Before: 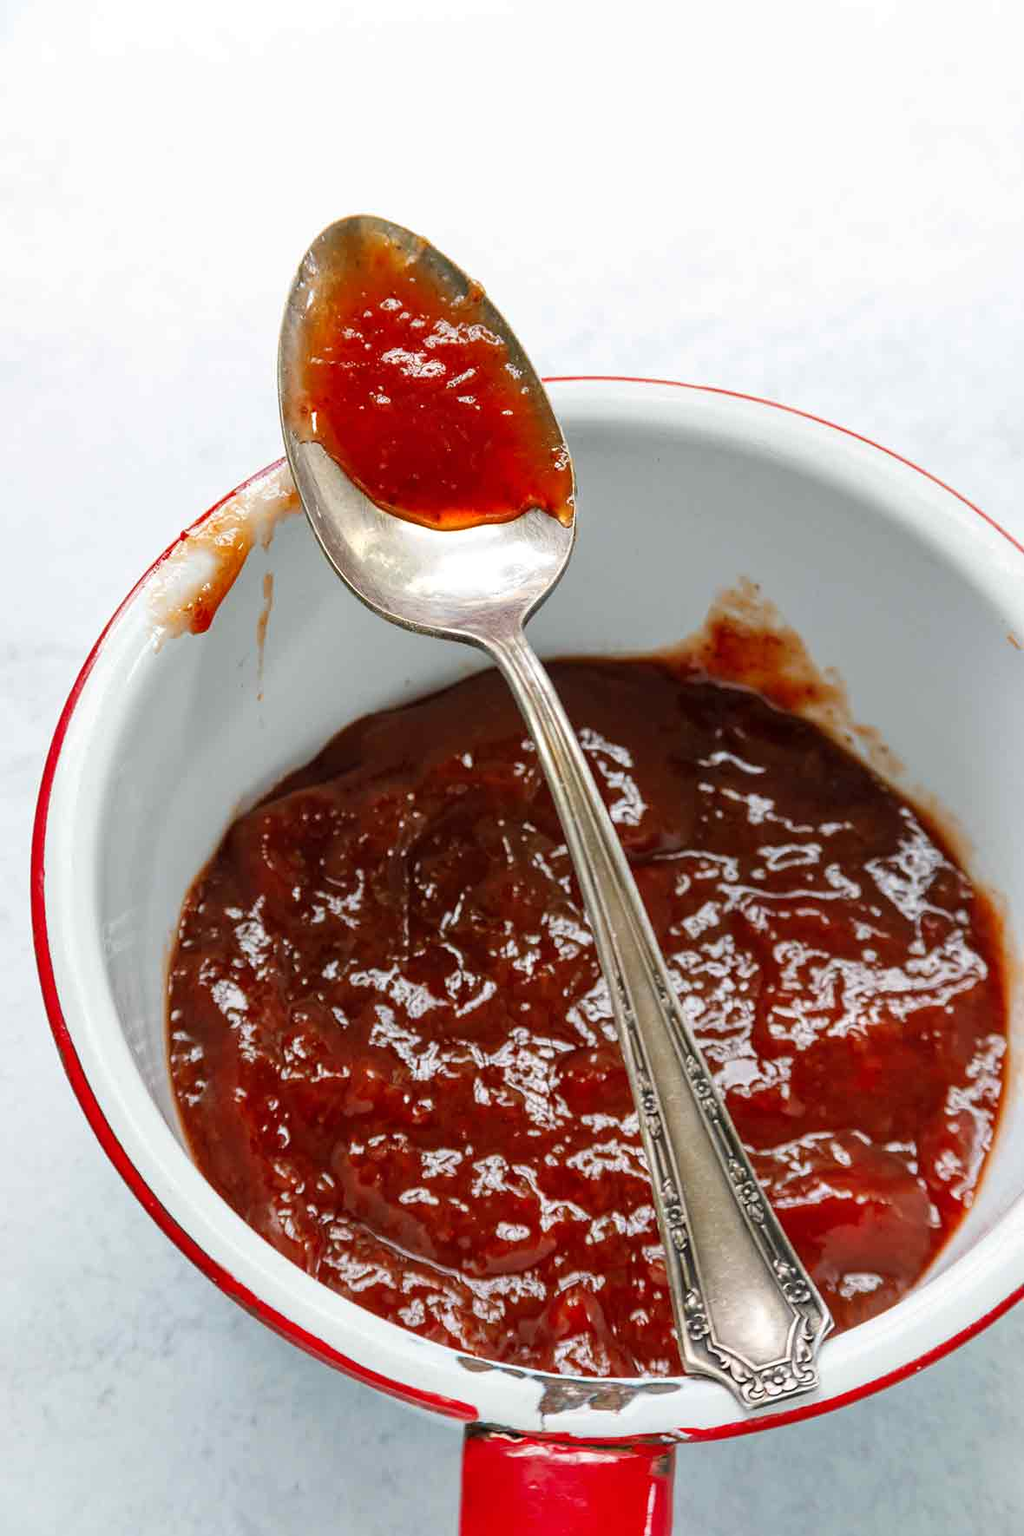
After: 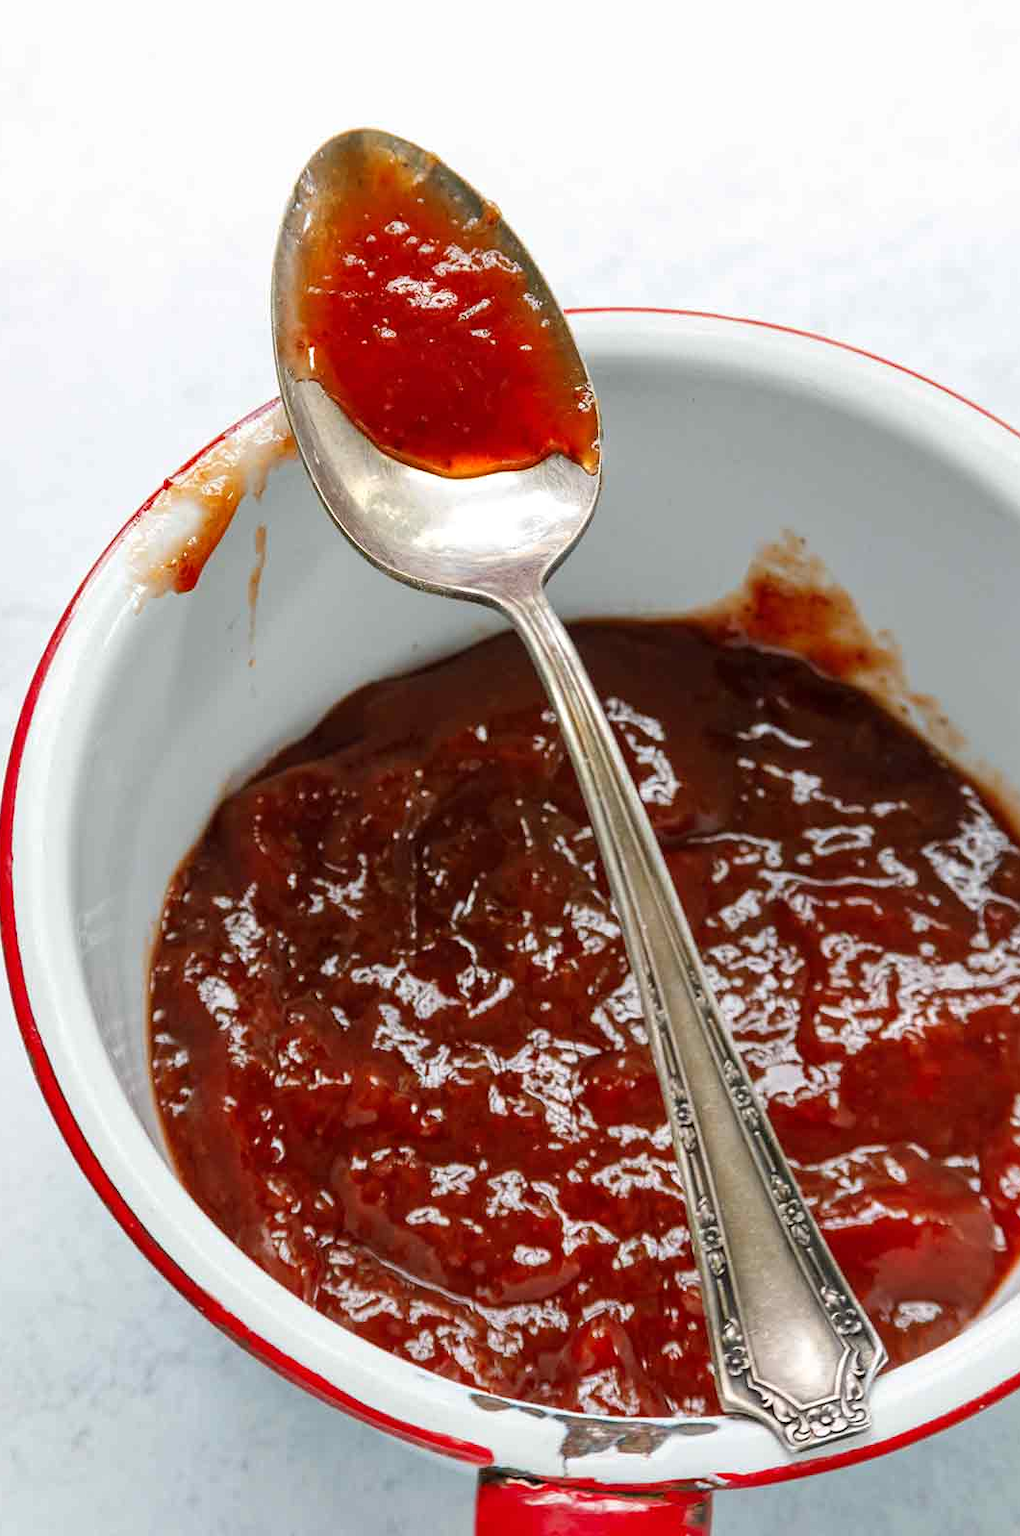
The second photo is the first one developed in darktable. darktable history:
tone equalizer: edges refinement/feathering 500, mask exposure compensation -1.57 EV, preserve details no
crop: left 3.278%, top 6.472%, right 6.754%, bottom 3.25%
